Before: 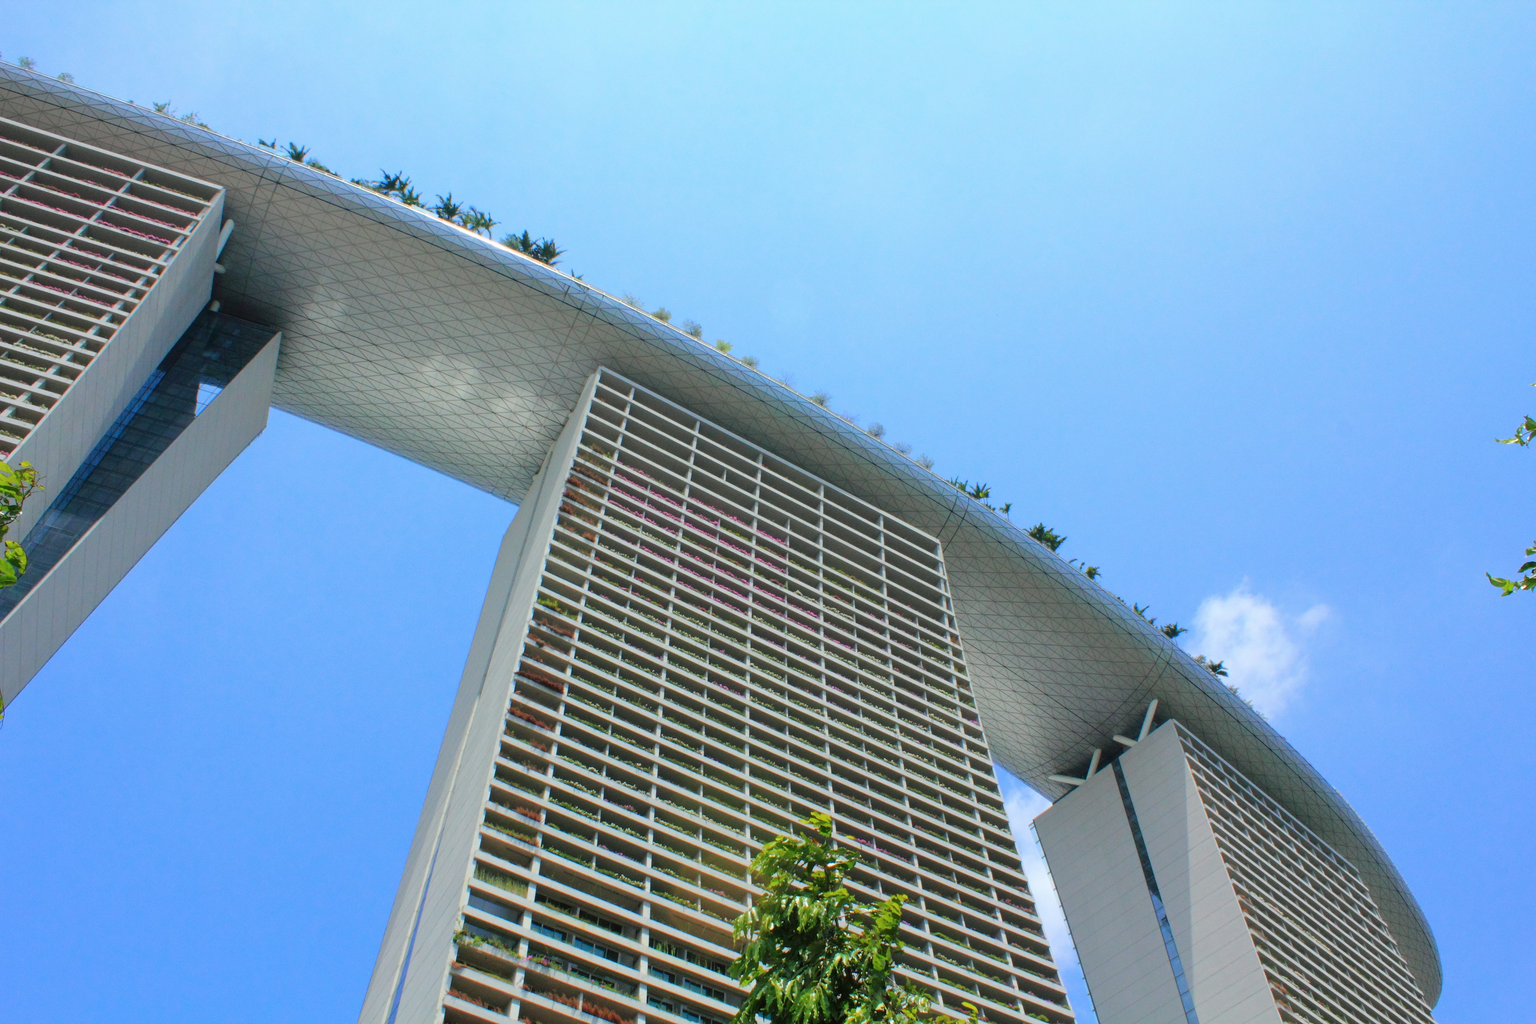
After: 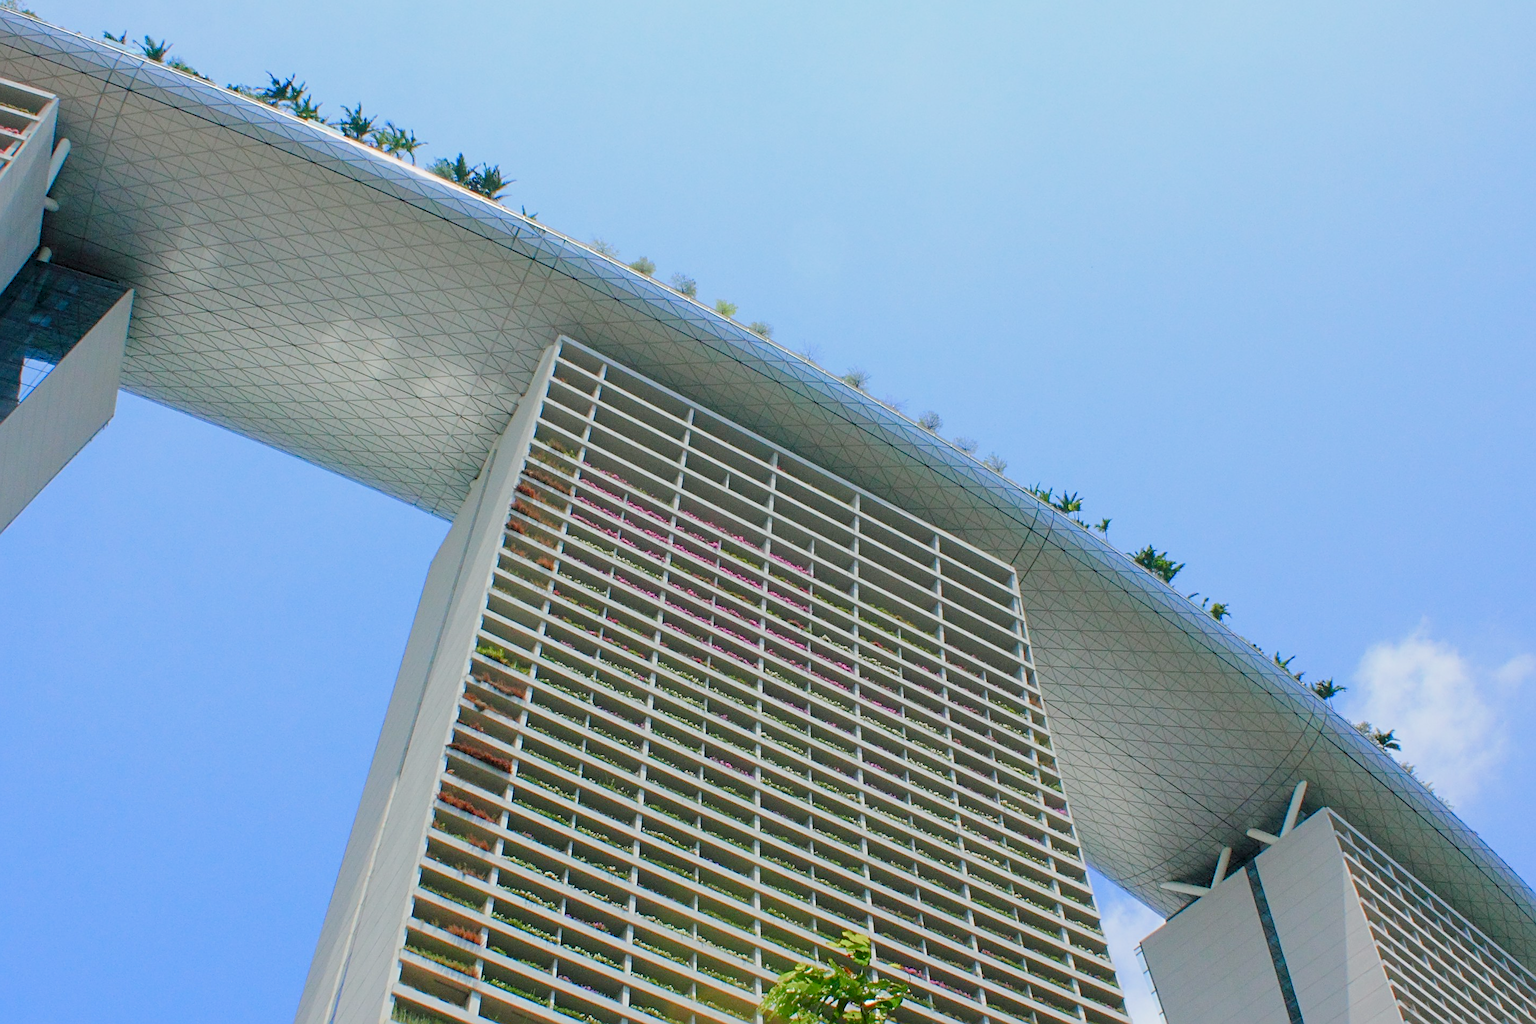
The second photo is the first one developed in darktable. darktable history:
crop and rotate: left 11.831%, top 11.346%, right 13.429%, bottom 13.899%
sharpen: radius 3.119
color balance rgb: shadows lift › chroma 1%, shadows lift › hue 113°, highlights gain › chroma 0.2%, highlights gain › hue 333°, perceptual saturation grading › global saturation 20%, perceptual saturation grading › highlights -50%, perceptual saturation grading › shadows 25%, contrast -20%
rgb levels: levels [[0.01, 0.419, 0.839], [0, 0.5, 1], [0, 0.5, 1]]
